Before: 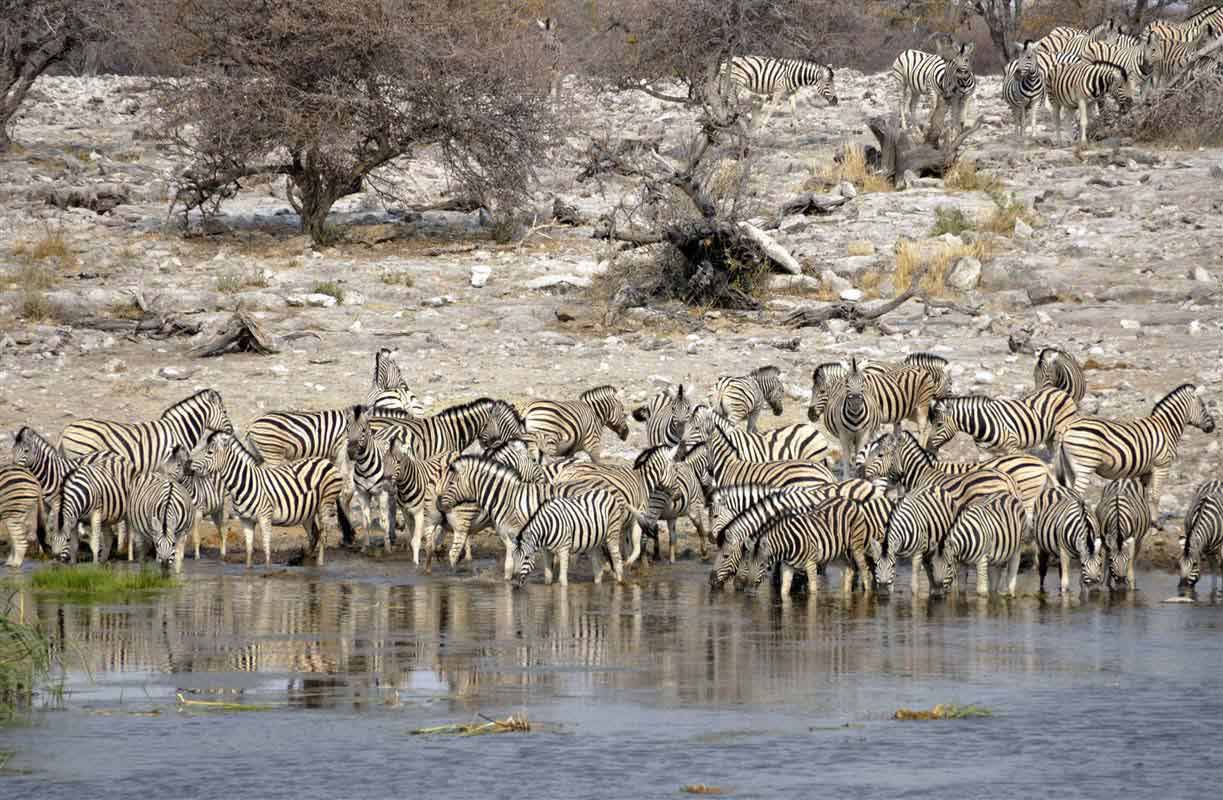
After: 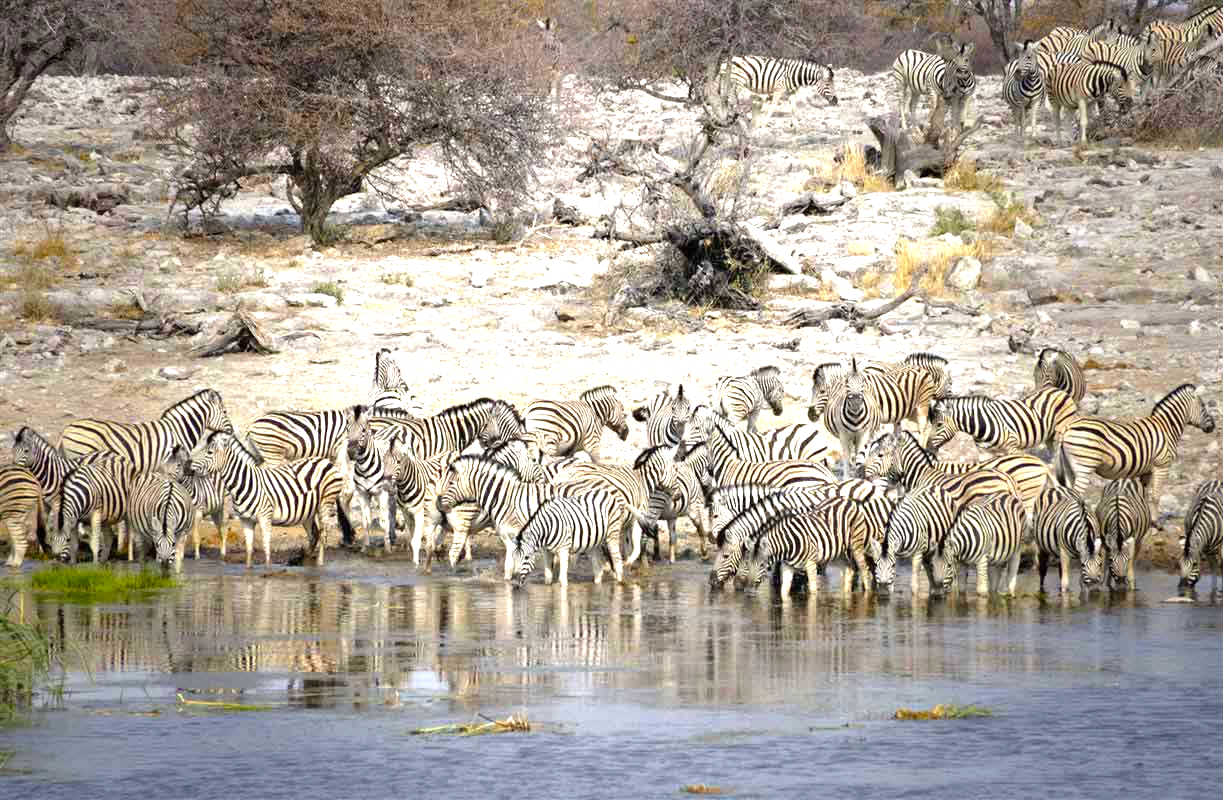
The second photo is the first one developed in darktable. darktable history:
vignetting: fall-off start 39.13%, fall-off radius 40.26%, saturation 0.372
exposure: black level correction 0, exposure 1.105 EV, compensate highlight preservation false
